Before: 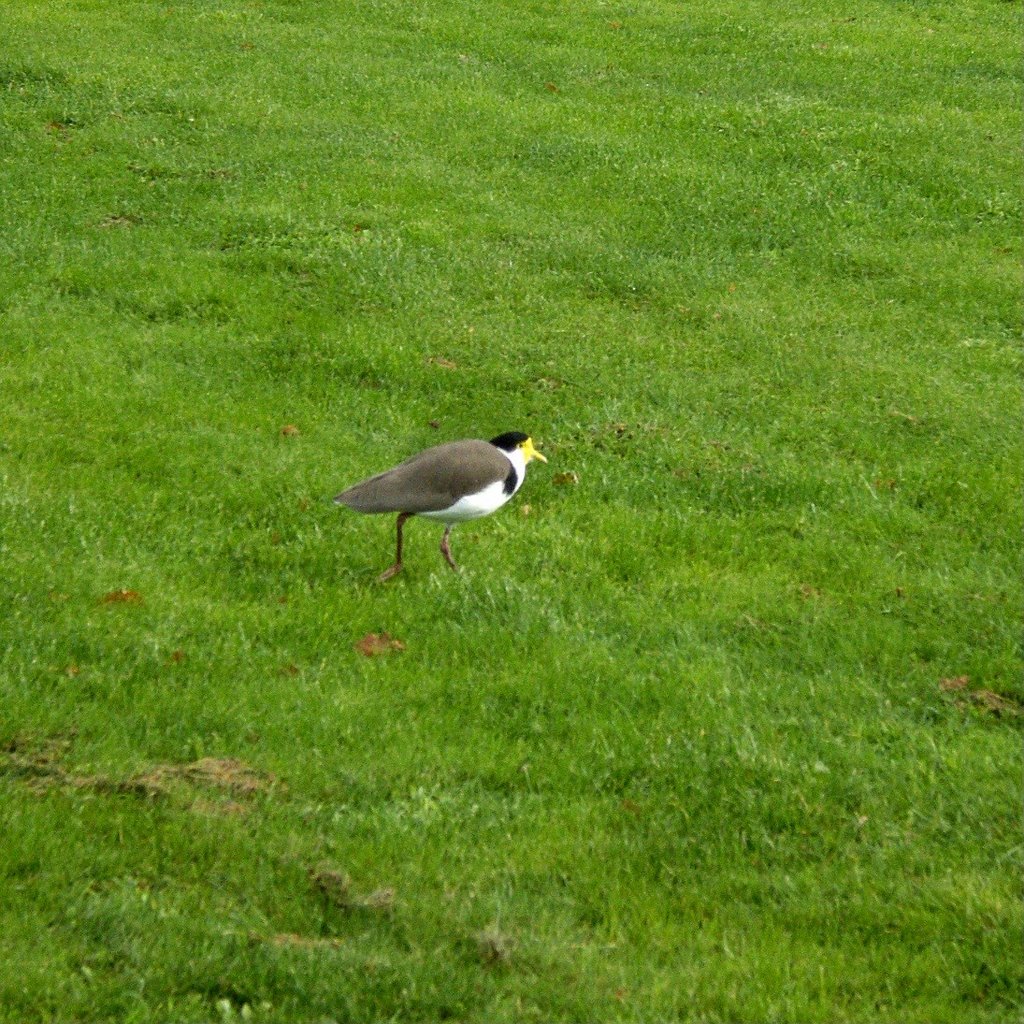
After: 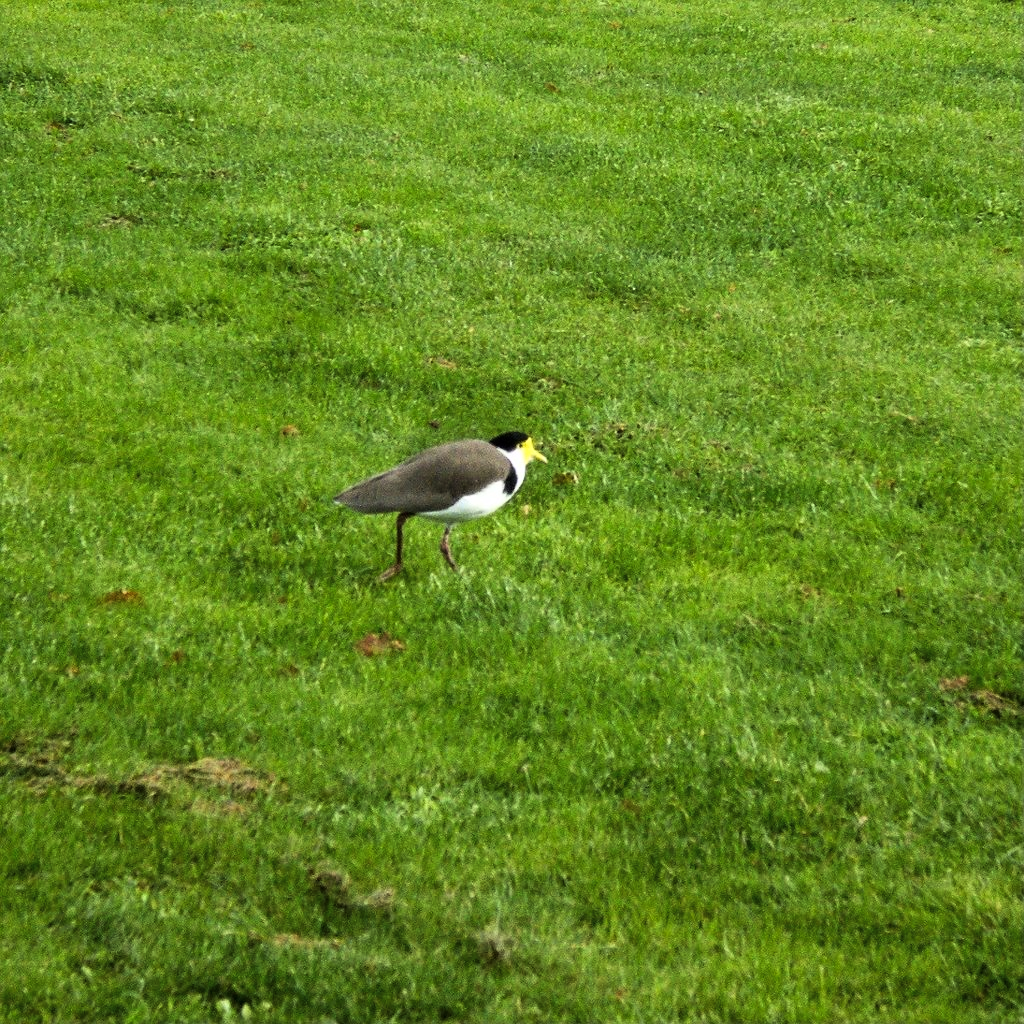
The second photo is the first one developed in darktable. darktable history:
tone curve: curves: ch0 [(0, 0) (0.137, 0.063) (0.255, 0.176) (0.502, 0.502) (0.749, 0.839) (1, 1)], color space Lab, linked channels, preserve colors none
white balance: emerald 1
